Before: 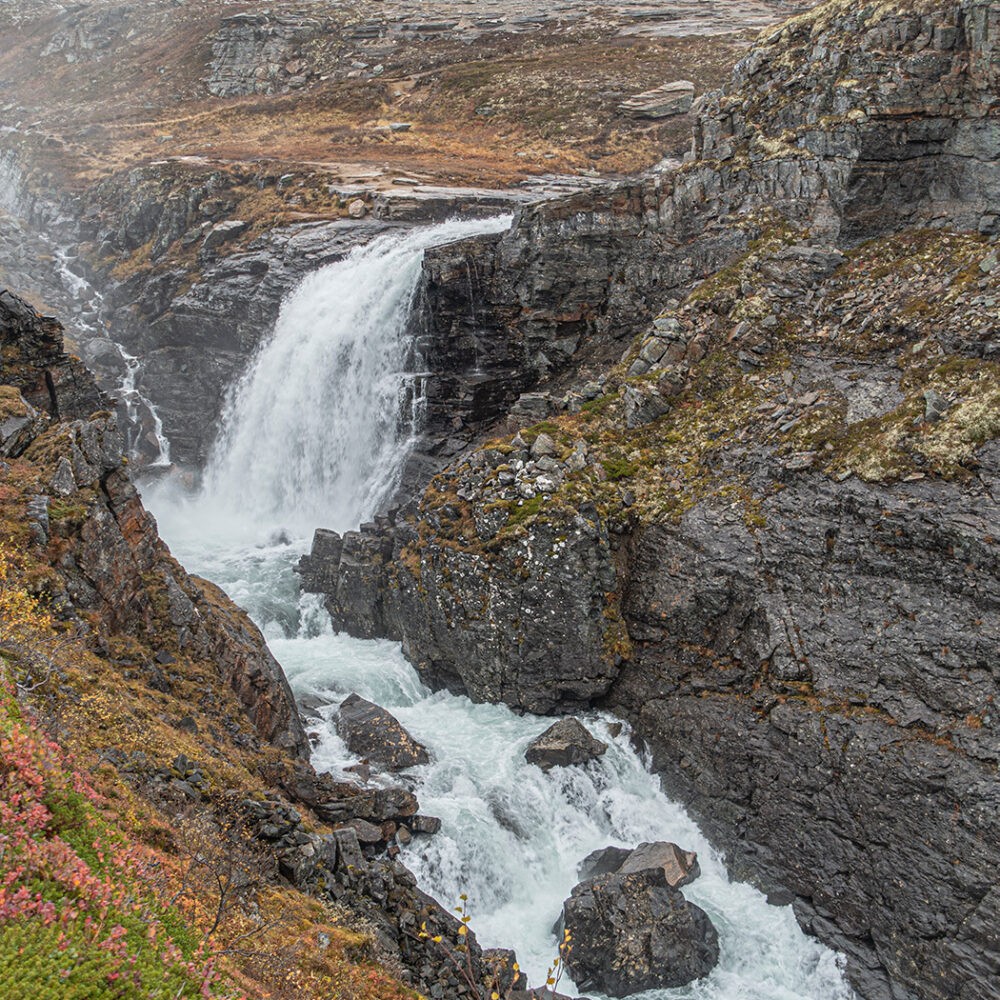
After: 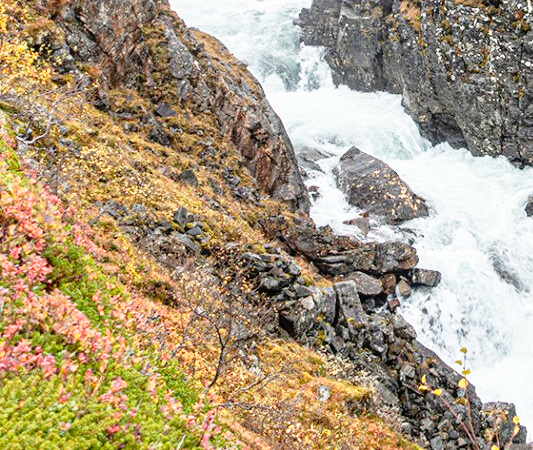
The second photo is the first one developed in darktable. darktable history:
base curve: curves: ch0 [(0, 0) (0.012, 0.01) (0.073, 0.168) (0.31, 0.711) (0.645, 0.957) (1, 1)], preserve colors none
crop and rotate: top 54.778%, right 46.61%, bottom 0.159%
